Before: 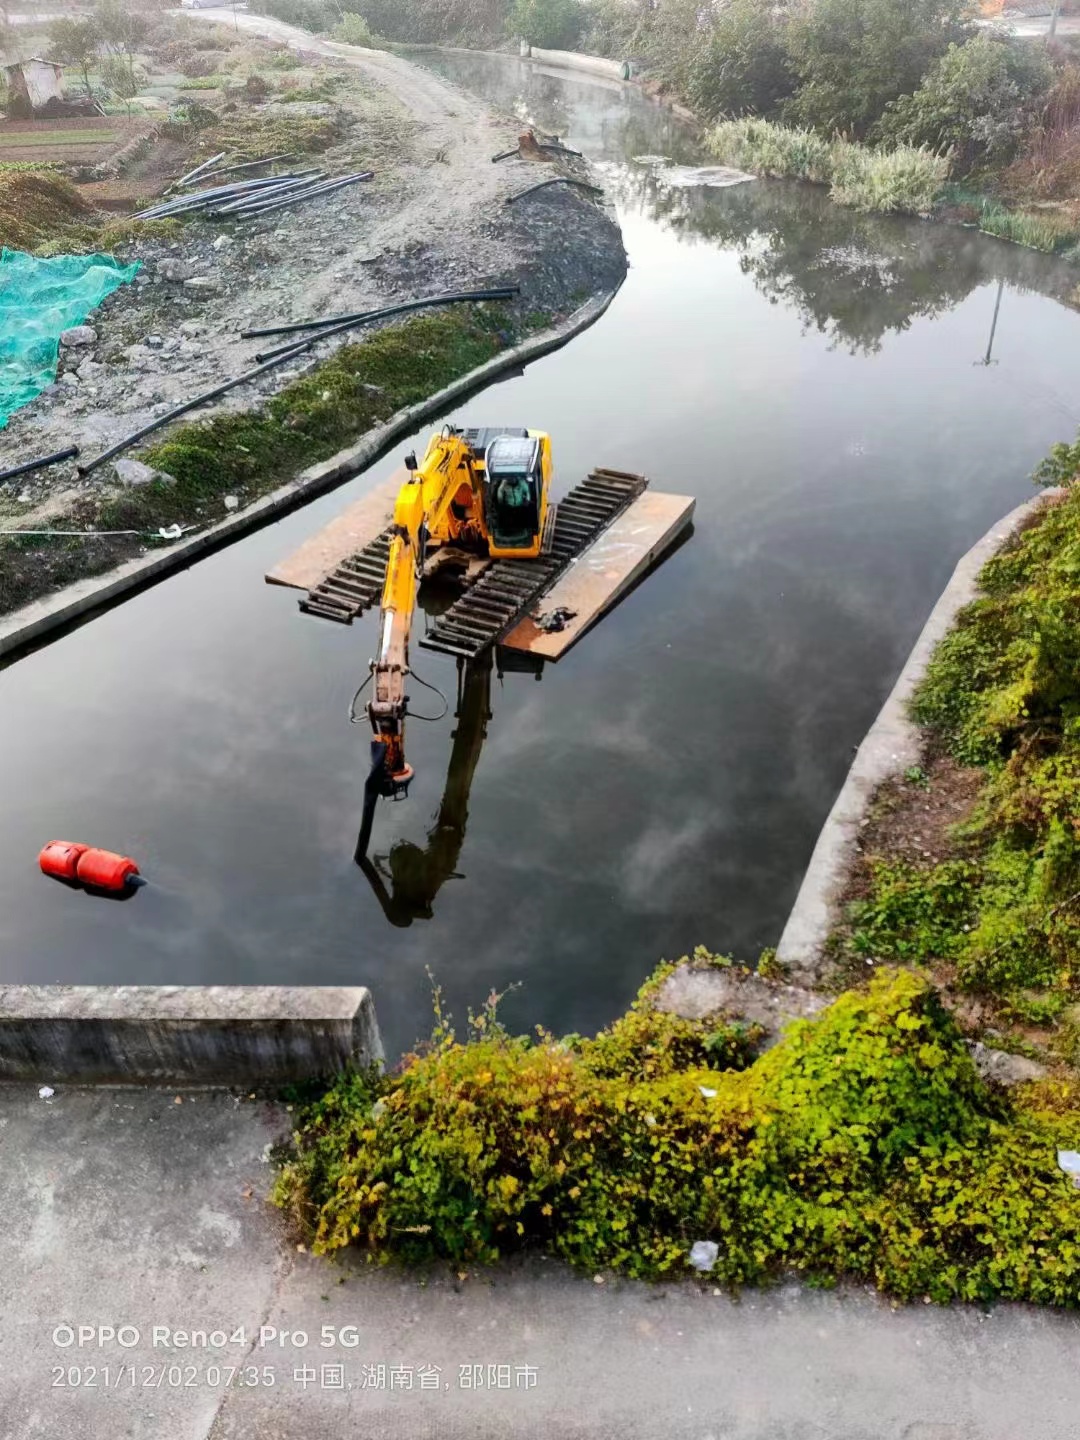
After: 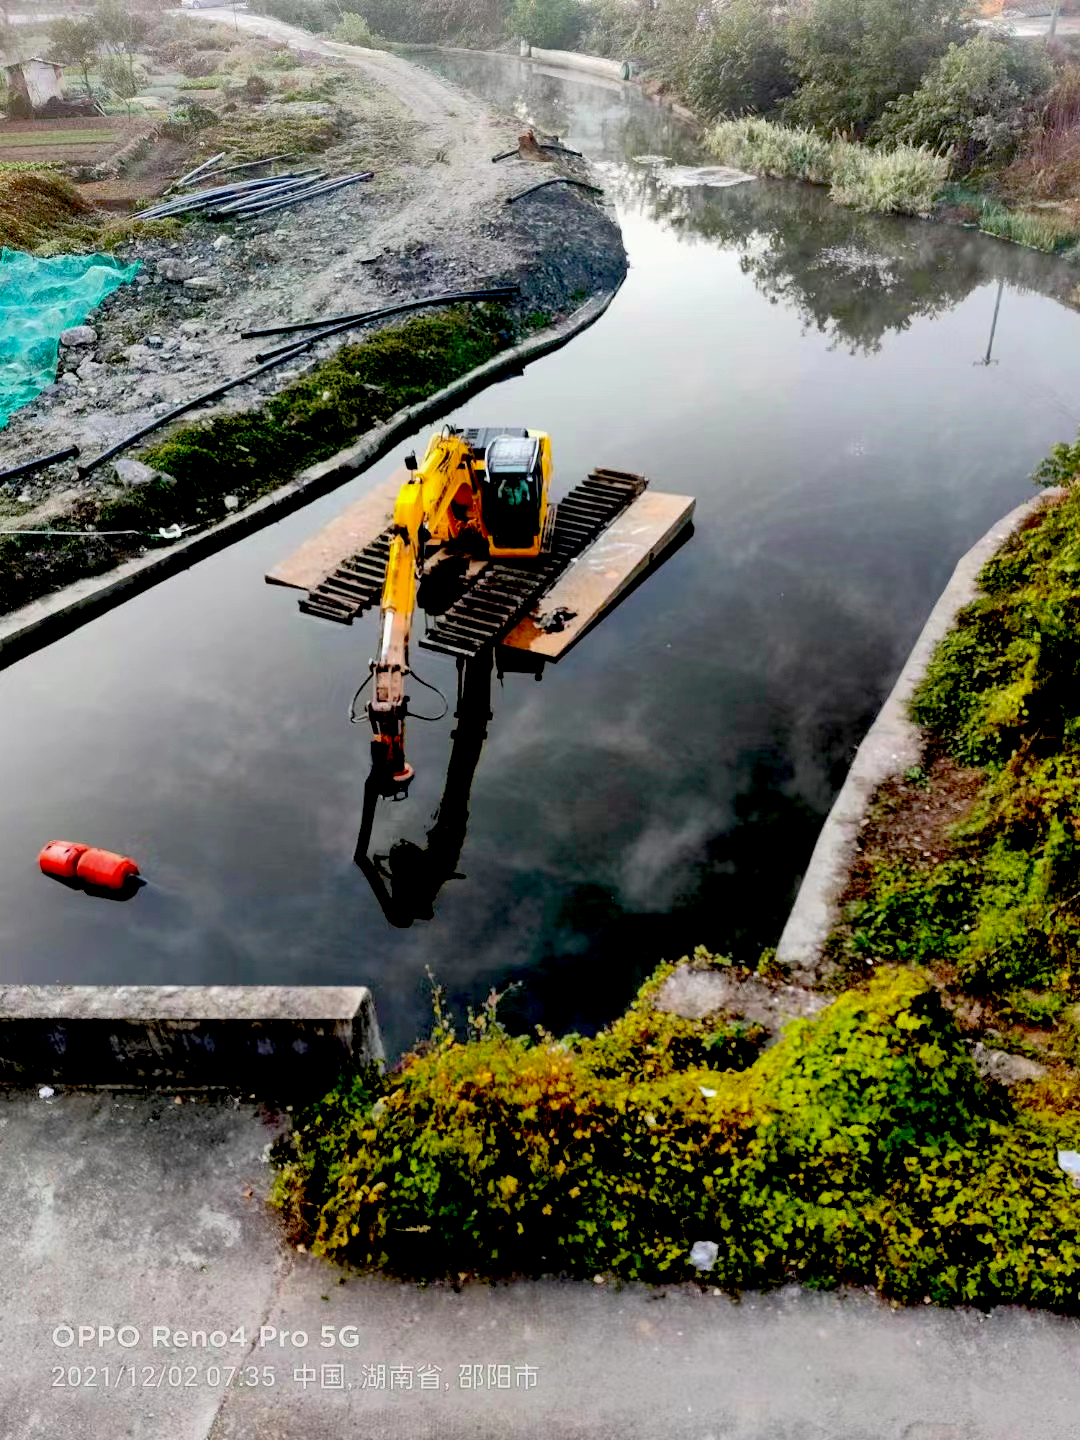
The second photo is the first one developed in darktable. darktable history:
exposure: black level correction 0.055, exposure -0.03 EV, compensate exposure bias true, compensate highlight preservation false
